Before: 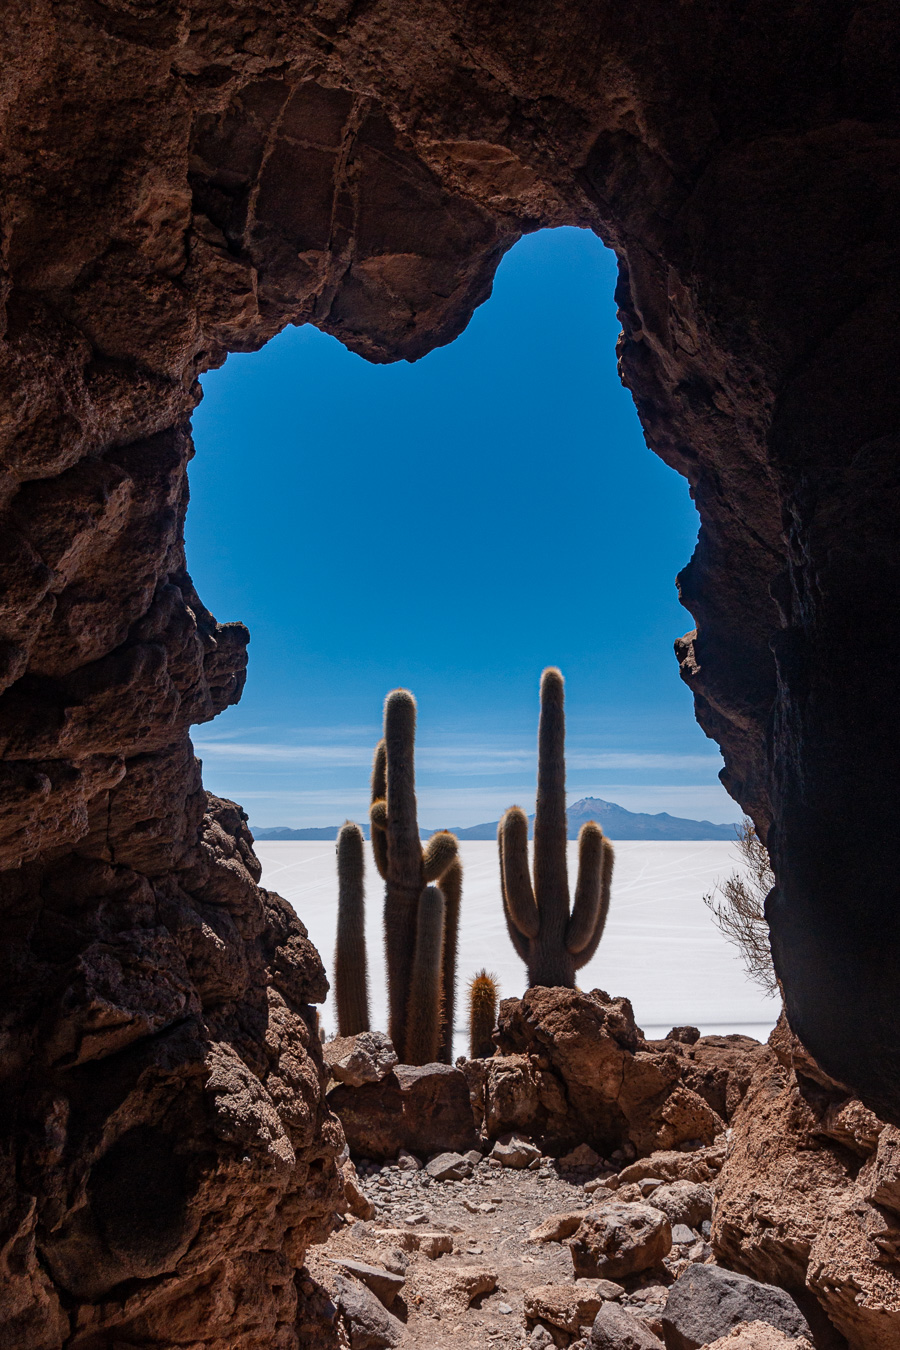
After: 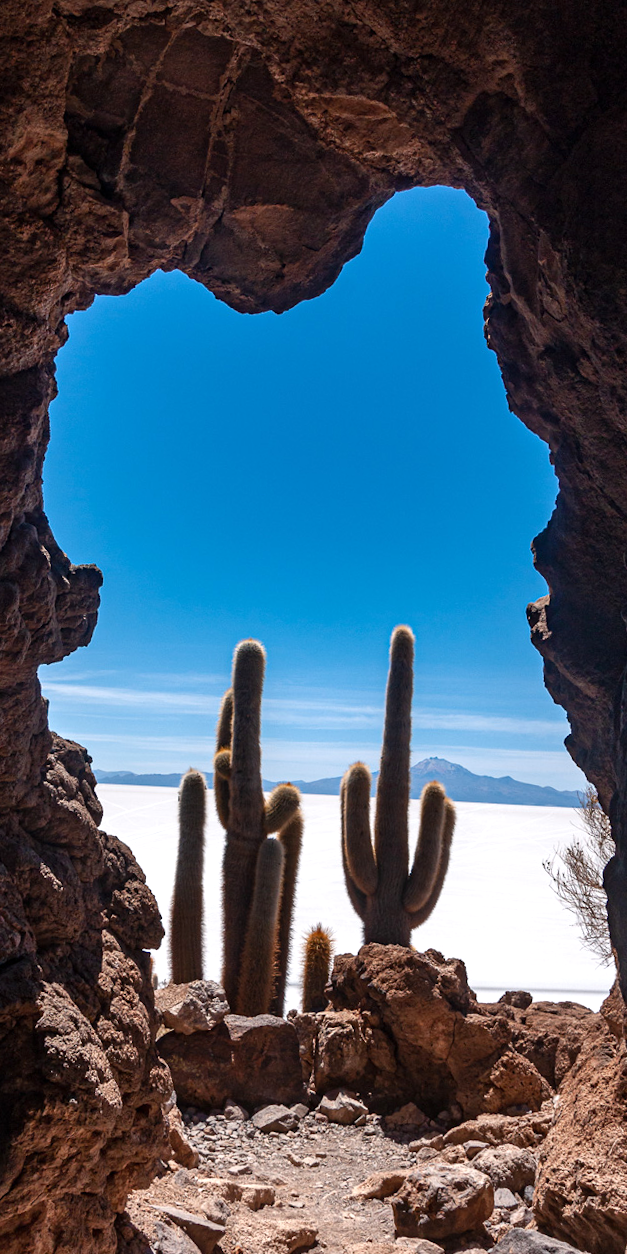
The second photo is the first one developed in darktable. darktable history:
exposure: exposure 0.442 EV, compensate exposure bias true, compensate highlight preservation false
crop and rotate: angle -2.91°, left 14.125%, top 0.034%, right 10.944%, bottom 0.076%
